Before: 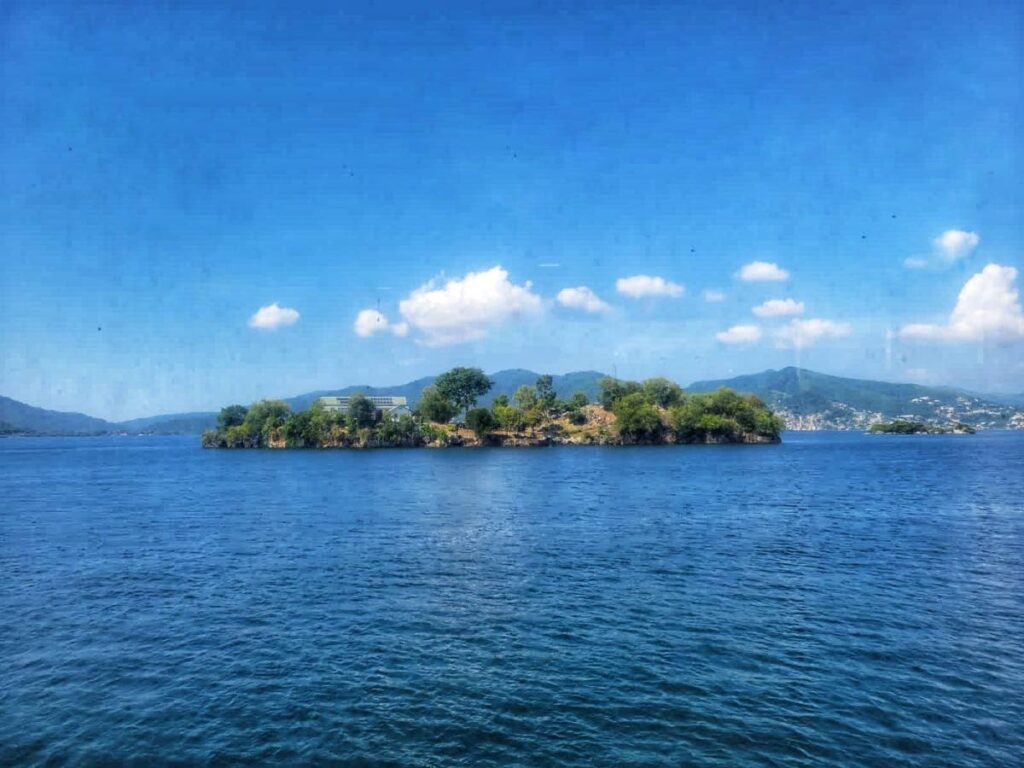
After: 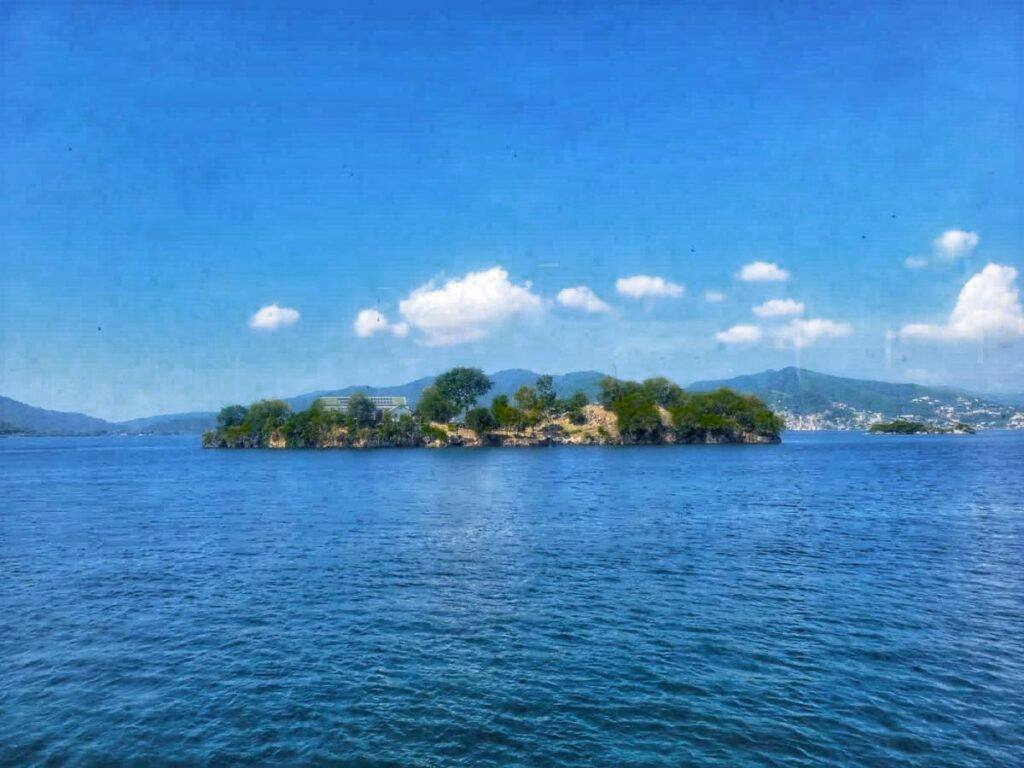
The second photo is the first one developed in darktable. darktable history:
tone equalizer: -8 EV 0.971 EV, -7 EV 1.04 EV, -6 EV 0.97 EV, -5 EV 0.969 EV, -4 EV 1.02 EV, -3 EV 0.734 EV, -2 EV 0.522 EV, -1 EV 0.258 EV
color zones: curves: ch0 [(0.25, 0.5) (0.347, 0.092) (0.75, 0.5)]; ch1 [(0.25, 0.5) (0.33, 0.51) (0.75, 0.5)], mix 101.36%
